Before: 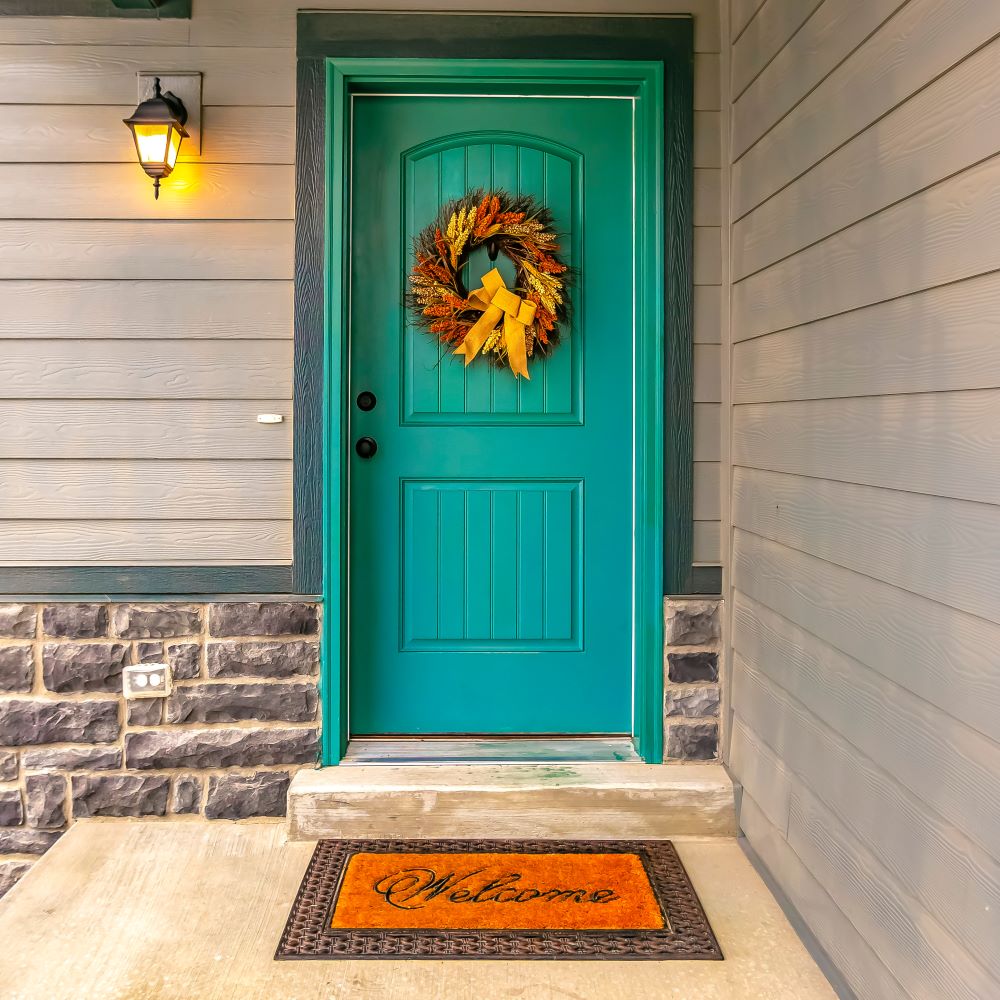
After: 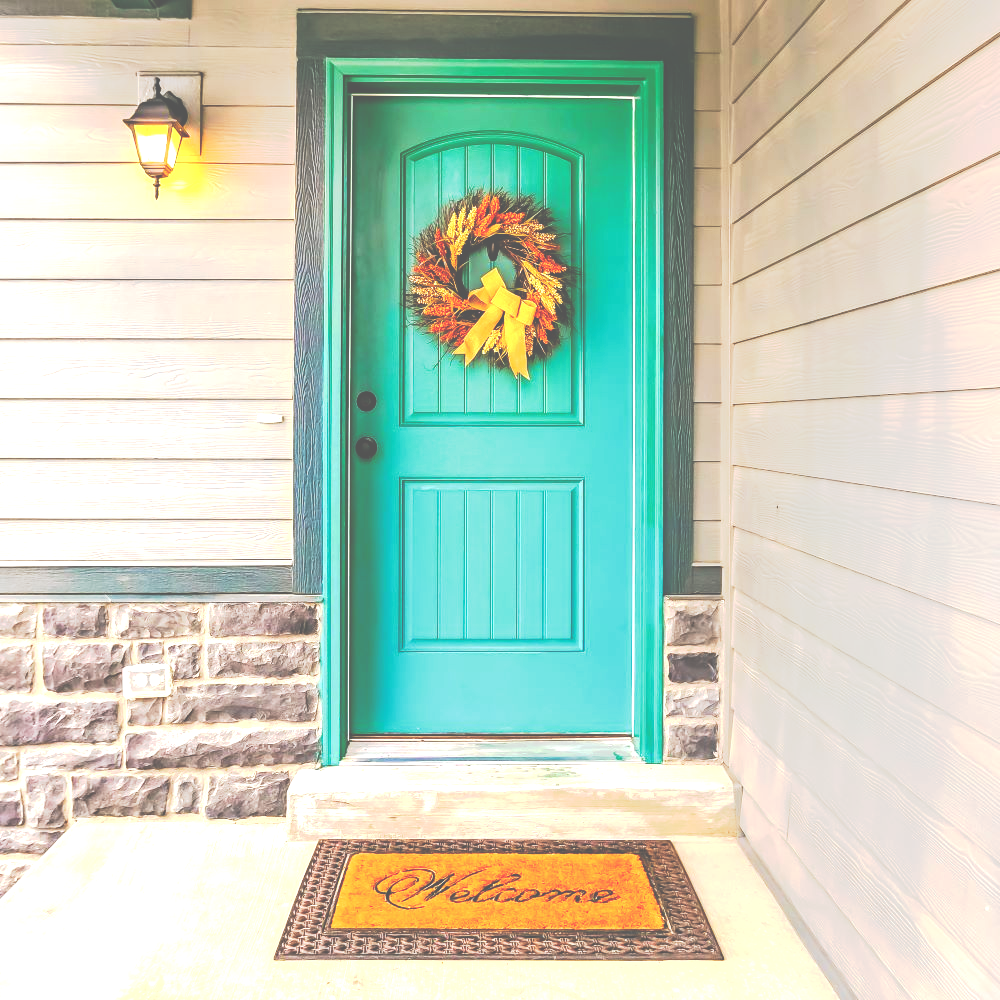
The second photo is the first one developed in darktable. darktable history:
tone curve: curves: ch0 [(0, 0) (0.003, 0.345) (0.011, 0.345) (0.025, 0.345) (0.044, 0.349) (0.069, 0.353) (0.1, 0.356) (0.136, 0.359) (0.177, 0.366) (0.224, 0.378) (0.277, 0.398) (0.335, 0.429) (0.399, 0.476) (0.468, 0.545) (0.543, 0.624) (0.623, 0.721) (0.709, 0.811) (0.801, 0.876) (0.898, 0.913) (1, 1)], preserve colors none
exposure: black level correction -0.005, exposure 1.002 EV, compensate highlight preservation false
